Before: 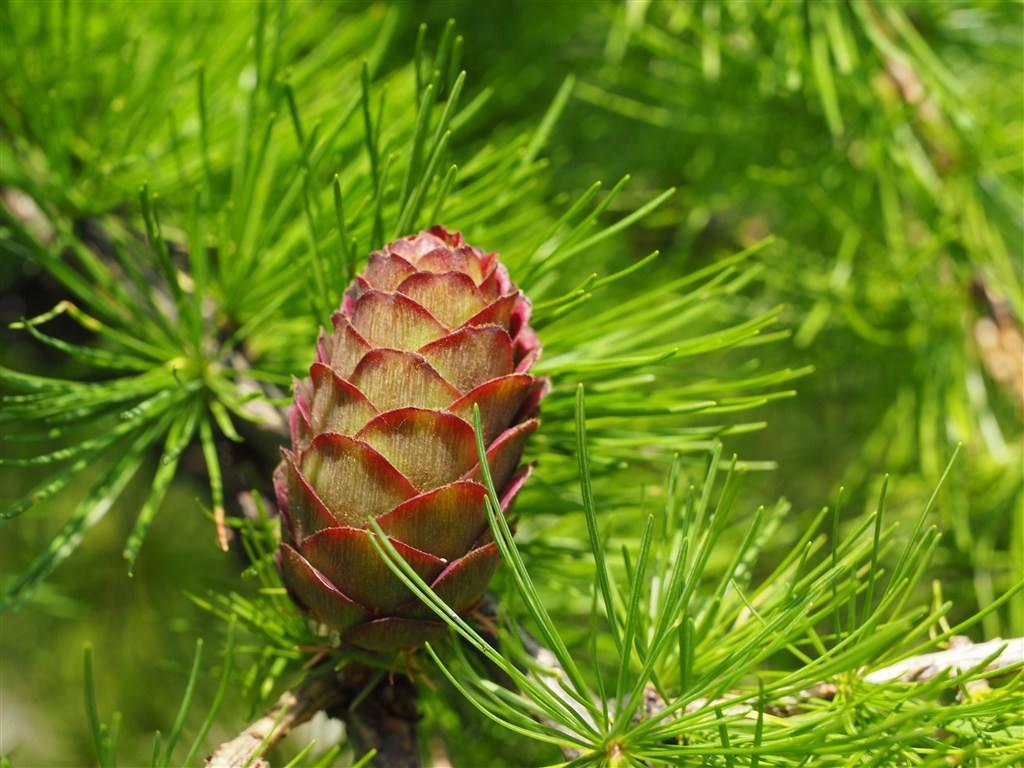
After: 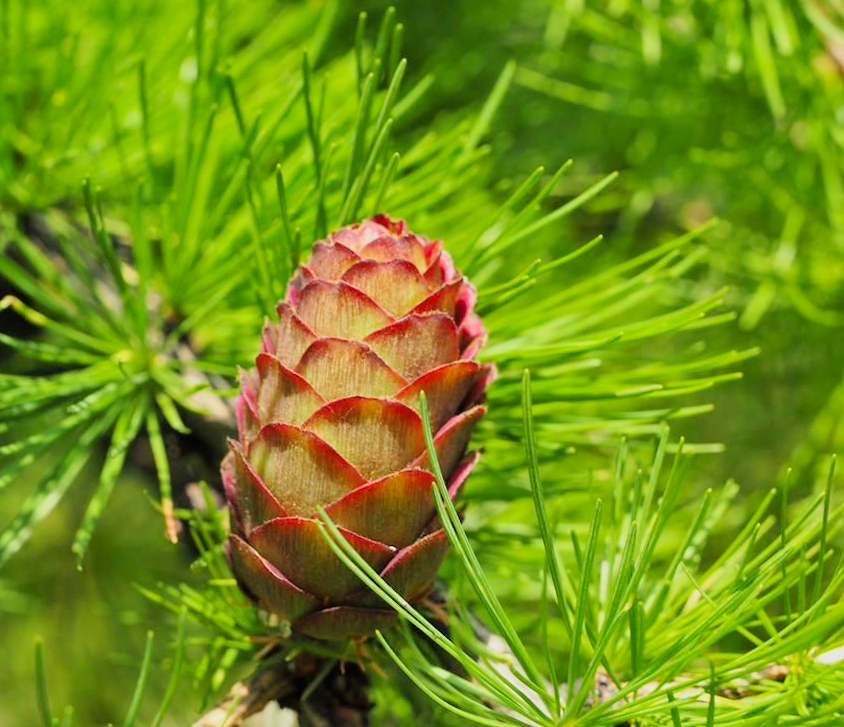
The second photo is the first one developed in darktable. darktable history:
white balance: emerald 1
filmic rgb: black relative exposure -7.65 EV, white relative exposure 4.56 EV, hardness 3.61, color science v6 (2022)
shadows and highlights: shadows 60, soften with gaussian
exposure: black level correction 0, exposure 0.7 EV, compensate exposure bias true, compensate highlight preservation false
color zones: curves: ch1 [(0, 0.523) (0.143, 0.545) (0.286, 0.52) (0.429, 0.506) (0.571, 0.503) (0.714, 0.503) (0.857, 0.508) (1, 0.523)]
sharpen: radius 2.883, amount 0.868, threshold 47.523
crop and rotate: angle 1°, left 4.281%, top 0.642%, right 11.383%, bottom 2.486%
